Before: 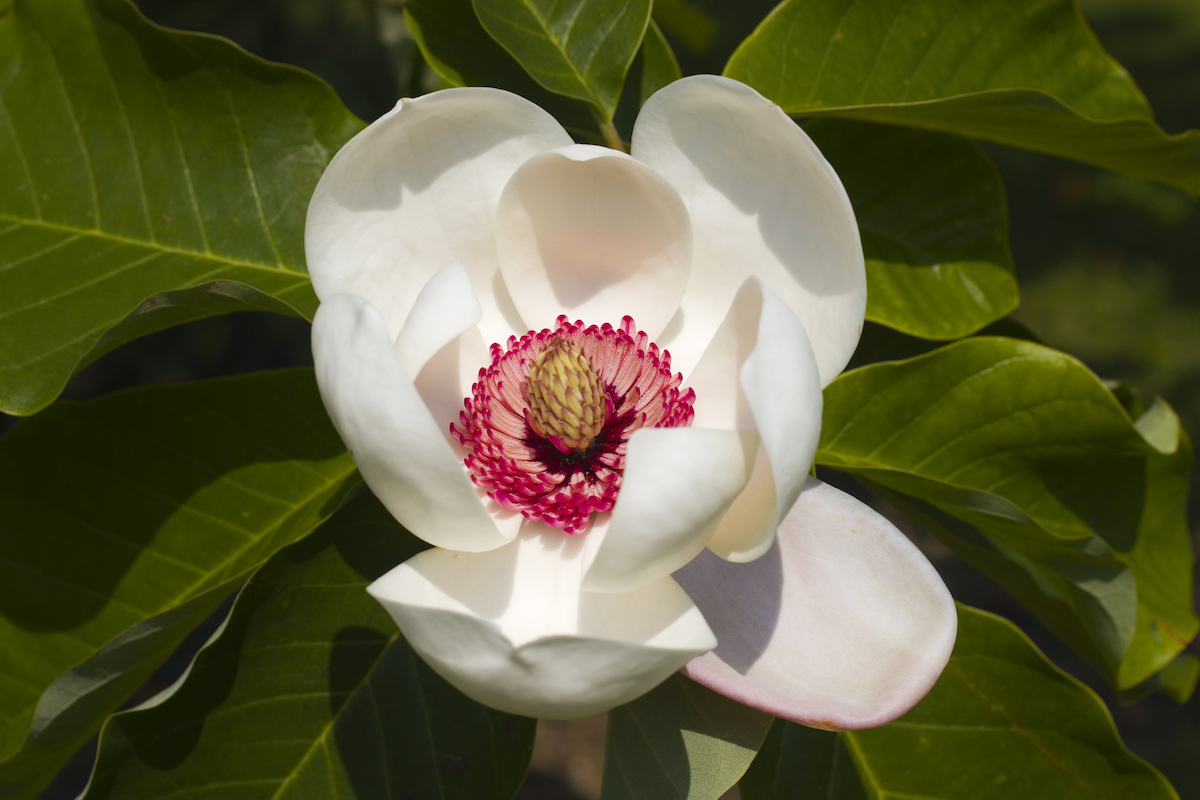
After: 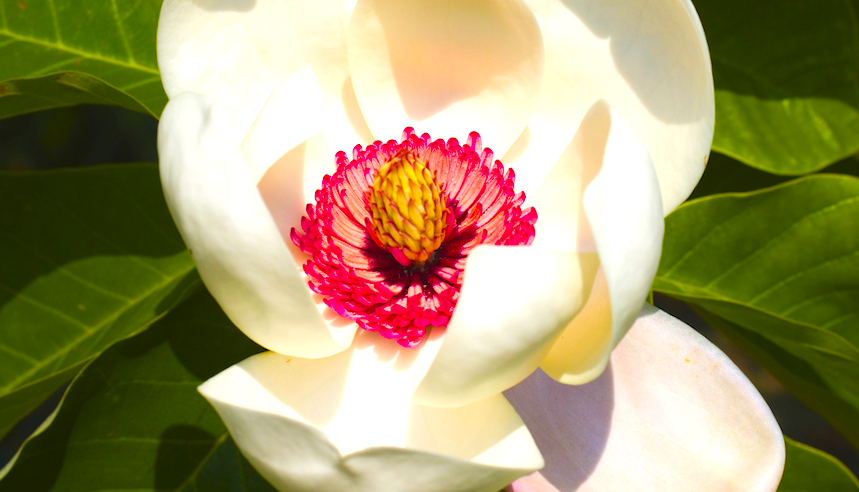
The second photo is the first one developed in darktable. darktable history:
color balance rgb: perceptual saturation grading › global saturation 0.118%, global vibrance 50.222%
exposure: exposure 0.606 EV, compensate exposure bias true, compensate highlight preservation false
contrast brightness saturation: saturation 0.487
crop and rotate: angle -3.48°, left 9.887%, top 20.973%, right 12.086%, bottom 12%
